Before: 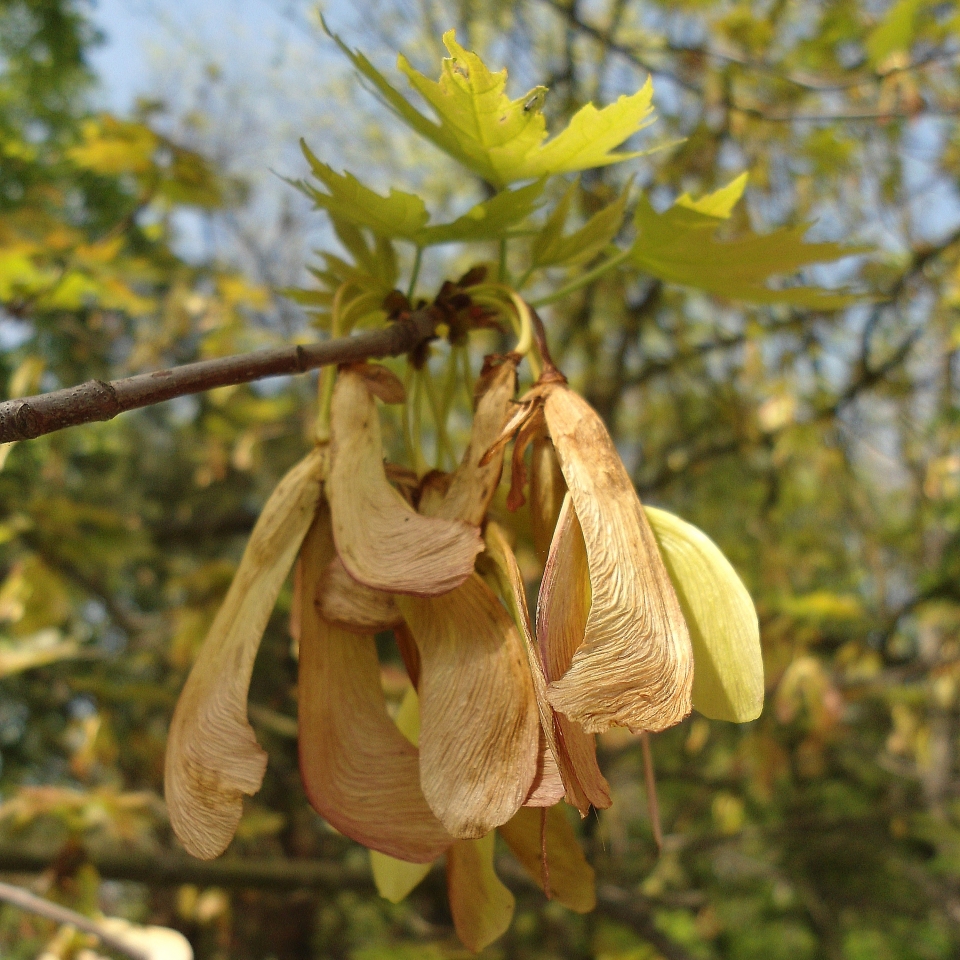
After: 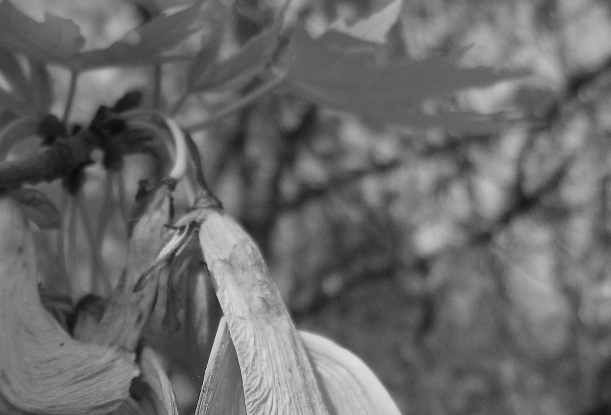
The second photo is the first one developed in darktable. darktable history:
color calibration: output gray [0.23, 0.37, 0.4, 0], gray › normalize channels true, illuminant same as pipeline (D50), adaptation XYZ, x 0.346, y 0.359, gamut compression 0
crop: left 36.005%, top 18.293%, right 0.31%, bottom 38.444%
vignetting: fall-off start 100%, fall-off radius 64.94%, automatic ratio true, unbound false
sigmoid: contrast 1.22, skew 0.65
